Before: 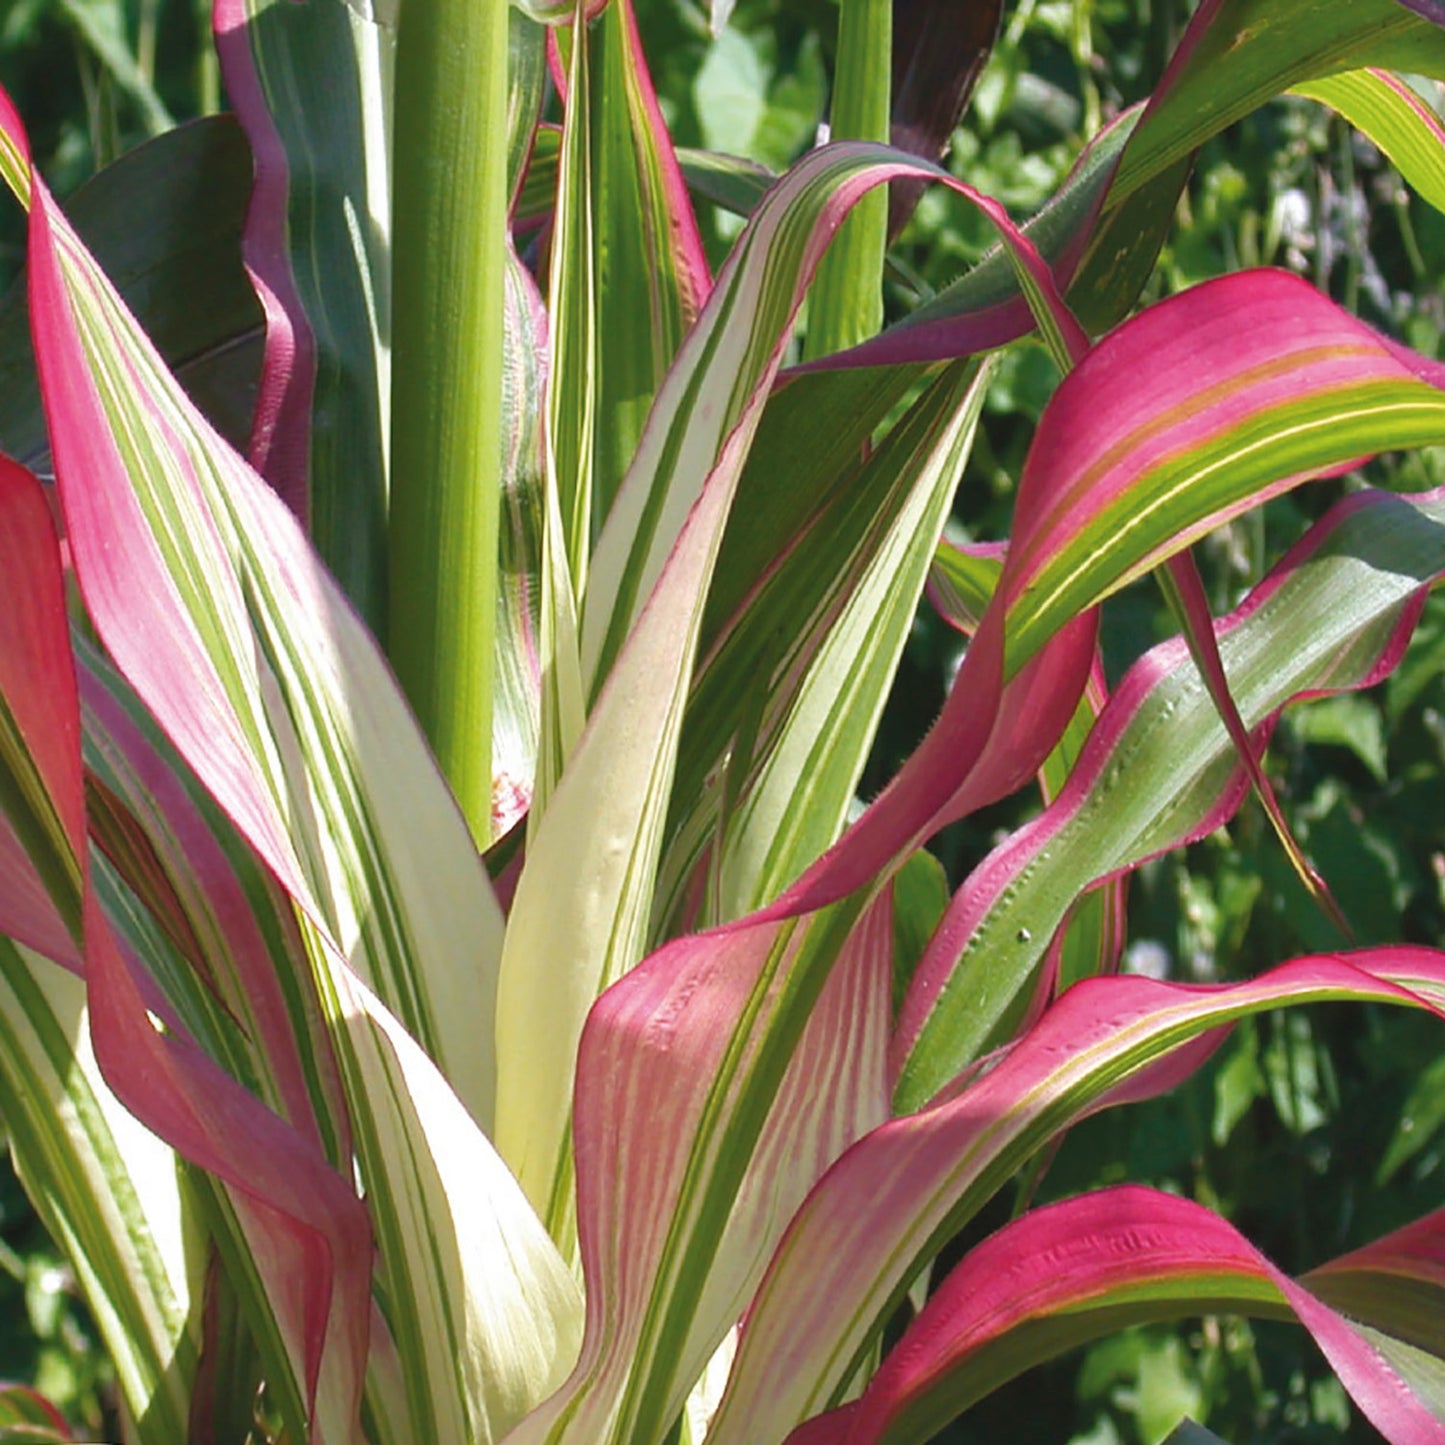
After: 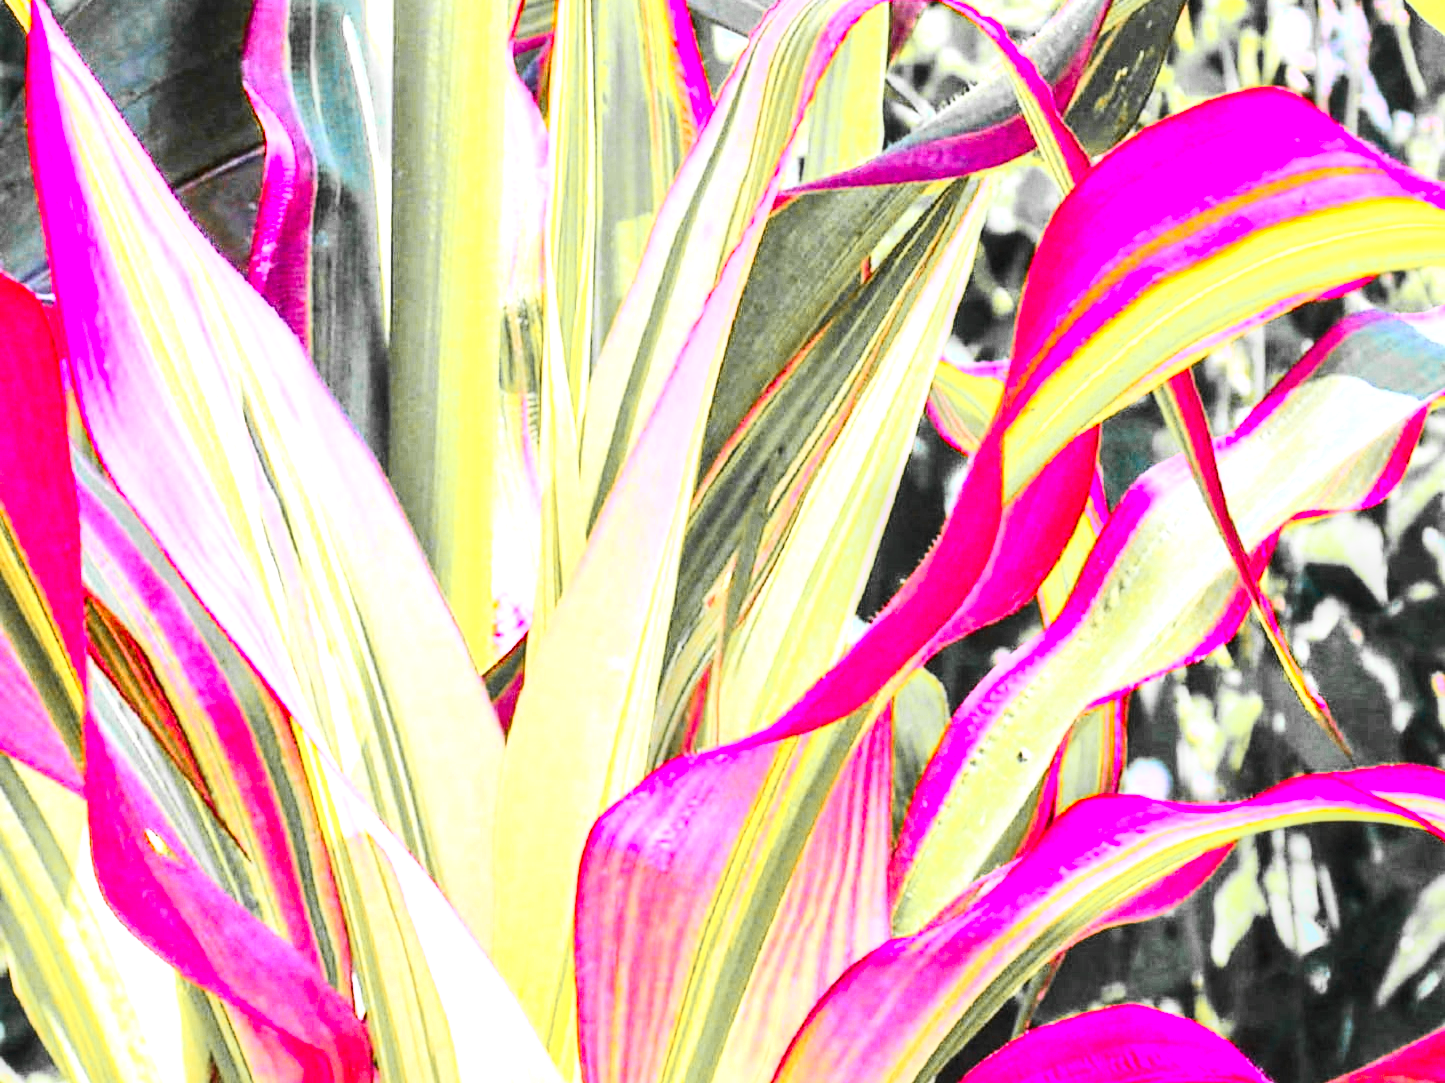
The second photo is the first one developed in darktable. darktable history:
crop and rotate: top 12.5%, bottom 12.5%
color balance rgb: linear chroma grading › global chroma 15%, perceptual saturation grading › global saturation 30%
contrast brightness saturation: contrast 0.62, brightness 0.34, saturation 0.14
tone equalizer: -7 EV 0.15 EV, -6 EV 0.6 EV, -5 EV 1.15 EV, -4 EV 1.33 EV, -3 EV 1.15 EV, -2 EV 0.6 EV, -1 EV 0.15 EV, mask exposure compensation -0.5 EV
color zones: curves: ch1 [(0, 0.679) (0.143, 0.647) (0.286, 0.261) (0.378, -0.011) (0.571, 0.396) (0.714, 0.399) (0.857, 0.406) (1, 0.679)]
white balance: red 1.042, blue 1.17
base curve: curves: ch0 [(0, 0) (0.005, 0.002) (0.193, 0.295) (0.399, 0.664) (0.75, 0.928) (1, 1)]
local contrast: highlights 25%, detail 150%
